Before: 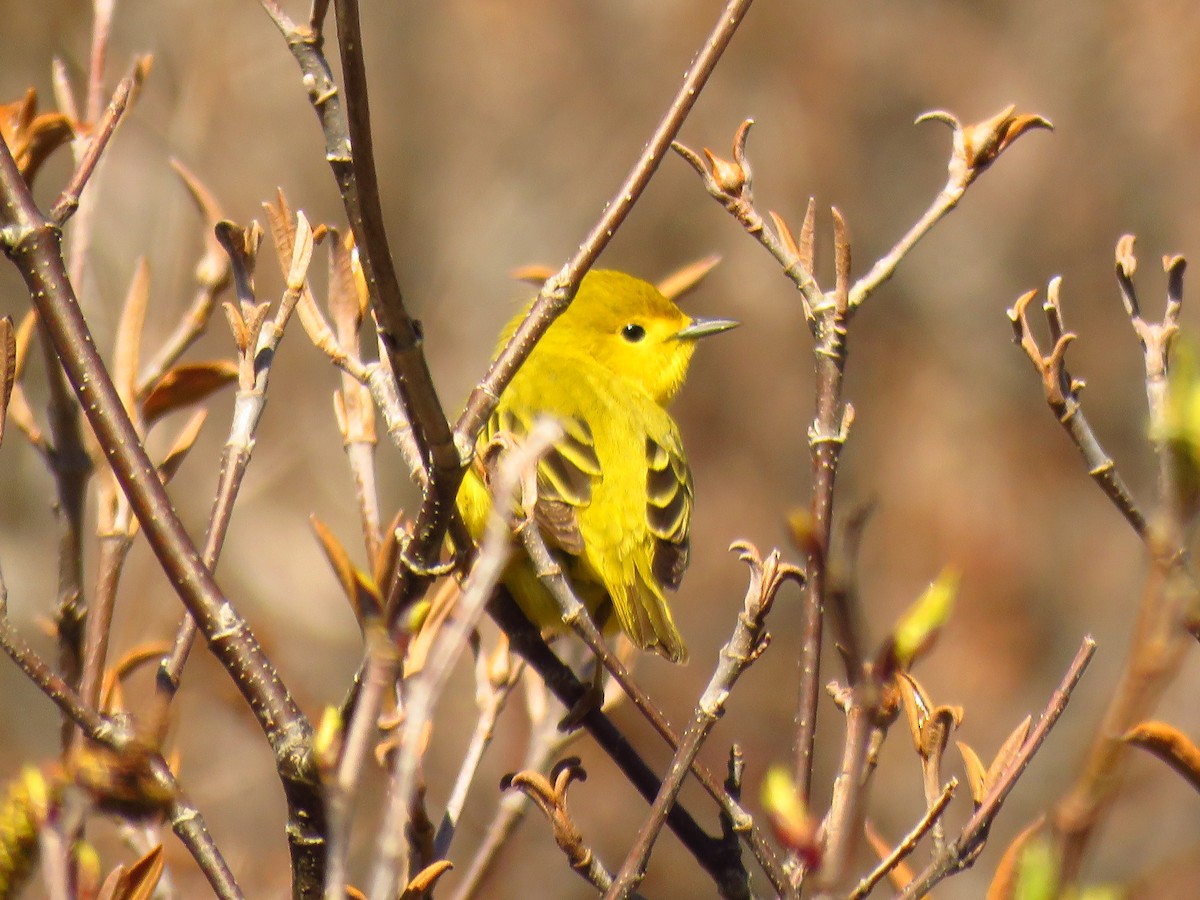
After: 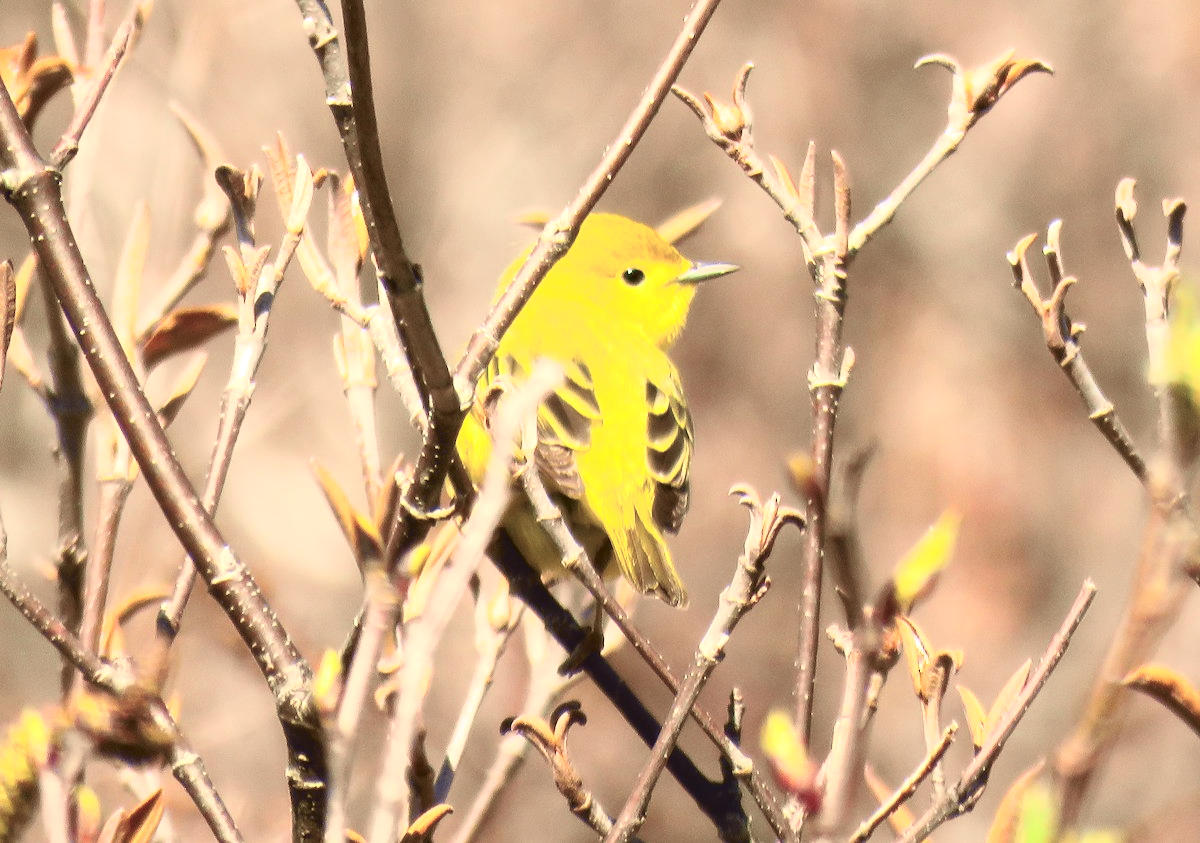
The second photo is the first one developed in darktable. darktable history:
crop and rotate: top 6.25%
tone curve: curves: ch0 [(0, 0.039) (0.104, 0.094) (0.285, 0.301) (0.673, 0.796) (0.845, 0.932) (0.994, 0.971)]; ch1 [(0, 0) (0.356, 0.385) (0.424, 0.405) (0.498, 0.502) (0.586, 0.57) (0.657, 0.642) (1, 1)]; ch2 [(0, 0) (0.424, 0.438) (0.46, 0.453) (0.515, 0.505) (0.557, 0.57) (0.612, 0.583) (0.722, 0.67) (1, 1)], color space Lab, independent channels, preserve colors none
exposure: black level correction 0, exposure 0.5 EV, compensate exposure bias true, compensate highlight preservation false
